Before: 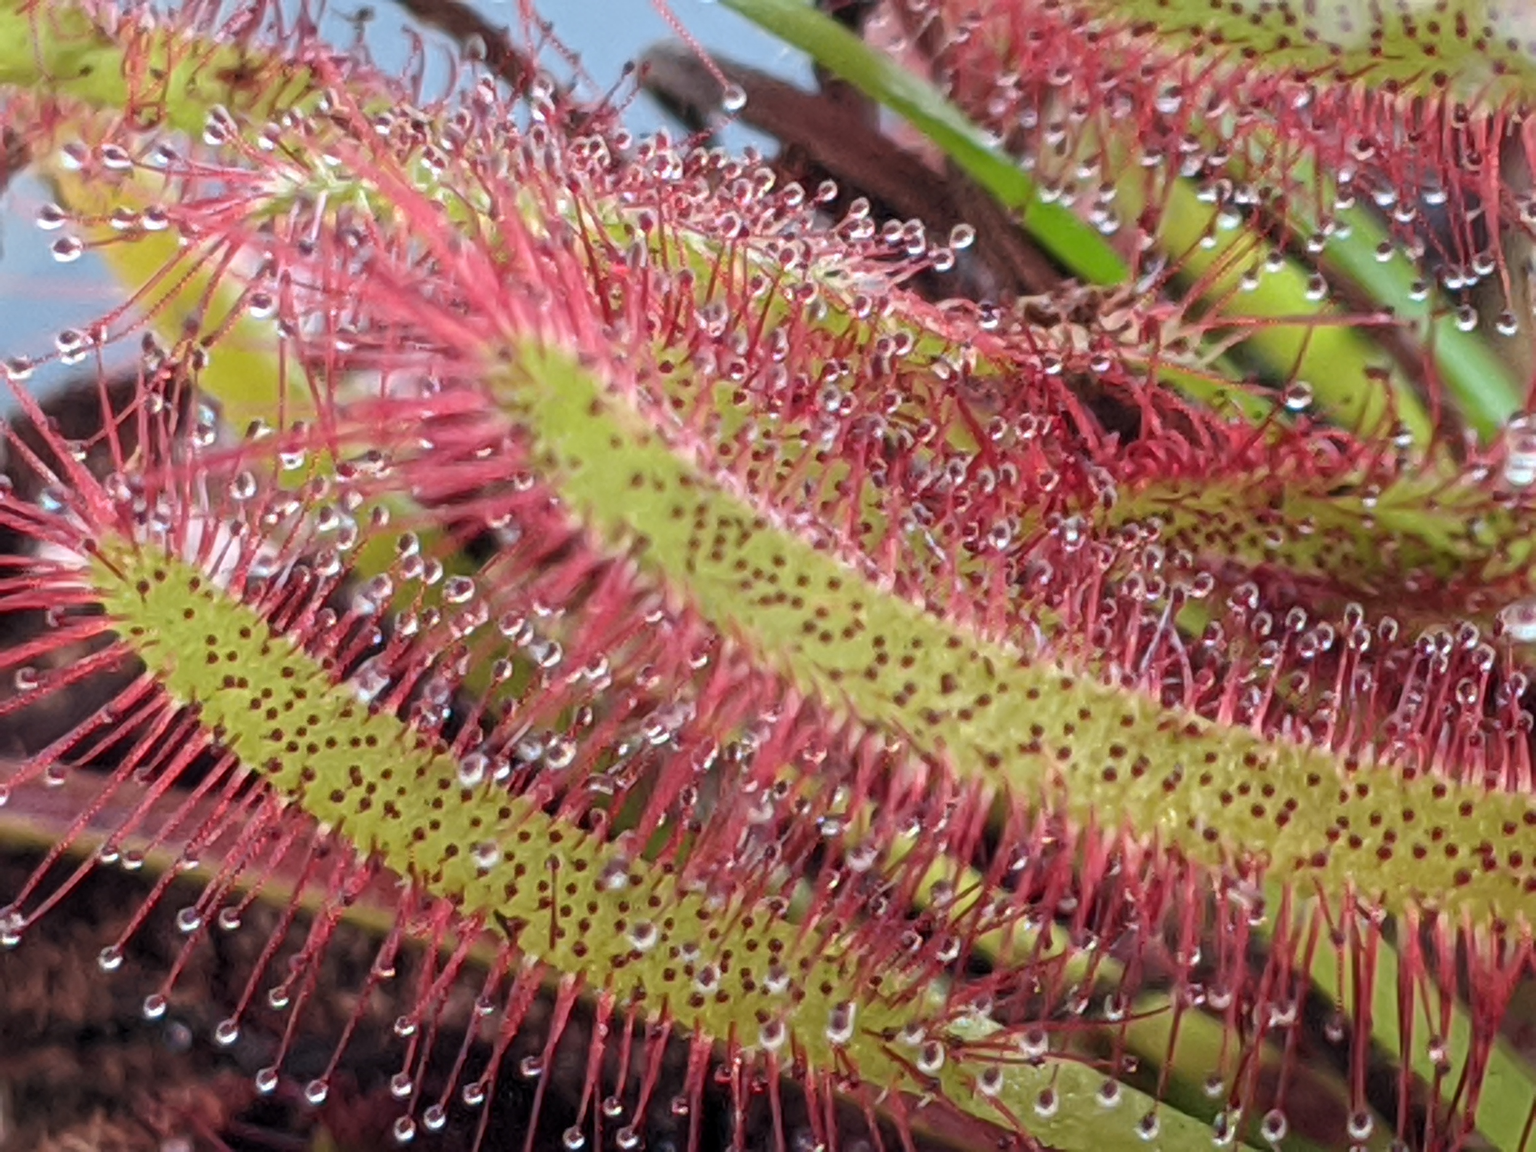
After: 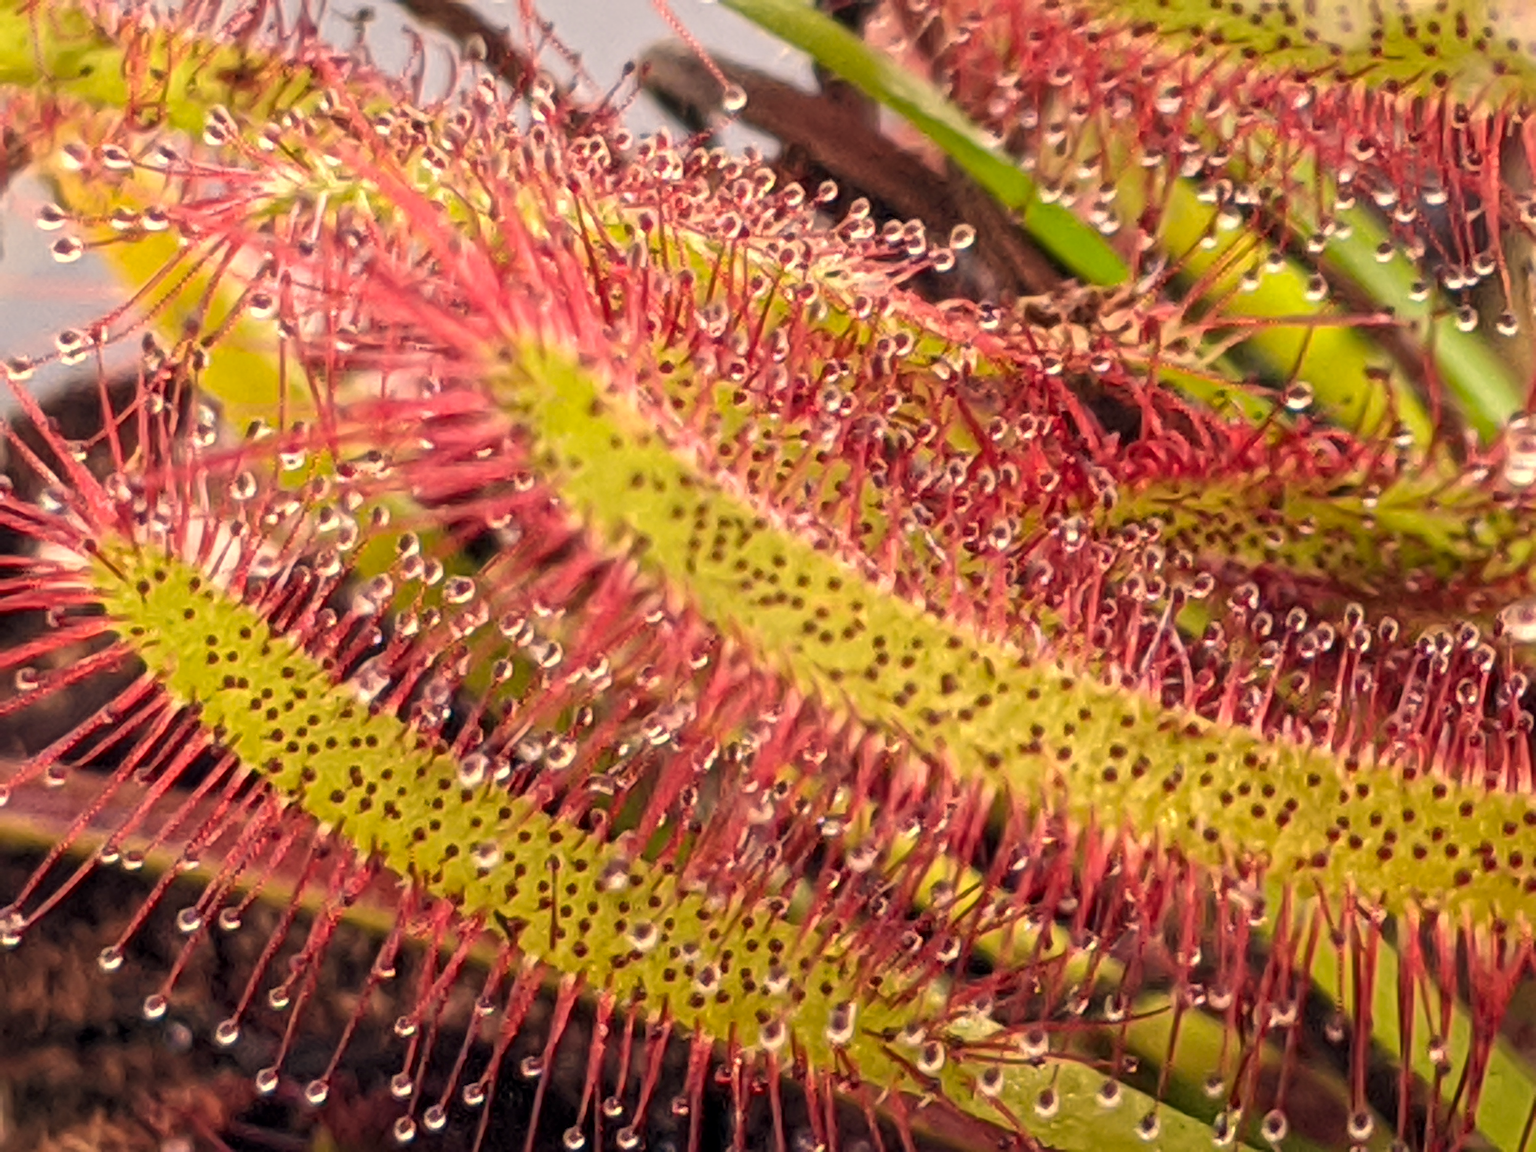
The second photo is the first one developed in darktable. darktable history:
local contrast: mode bilateral grid, contrast 20, coarseness 49, detail 119%, midtone range 0.2
exposure: exposure 0.203 EV, compensate highlight preservation false
color correction: highlights a* 14.99, highlights b* 31.45
